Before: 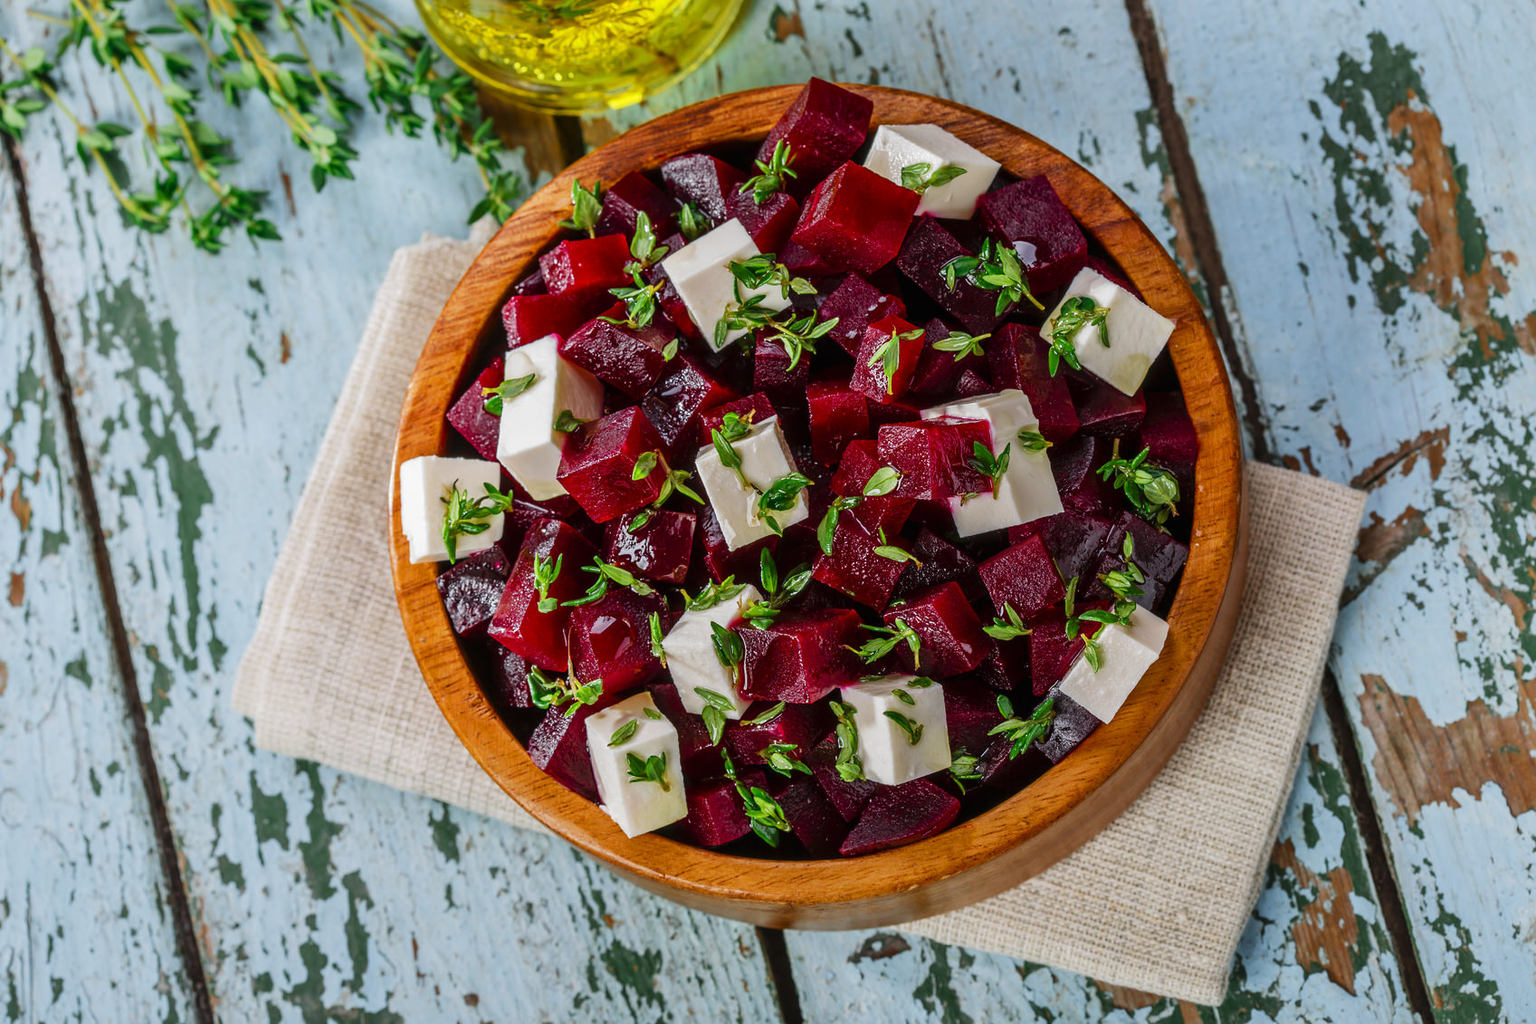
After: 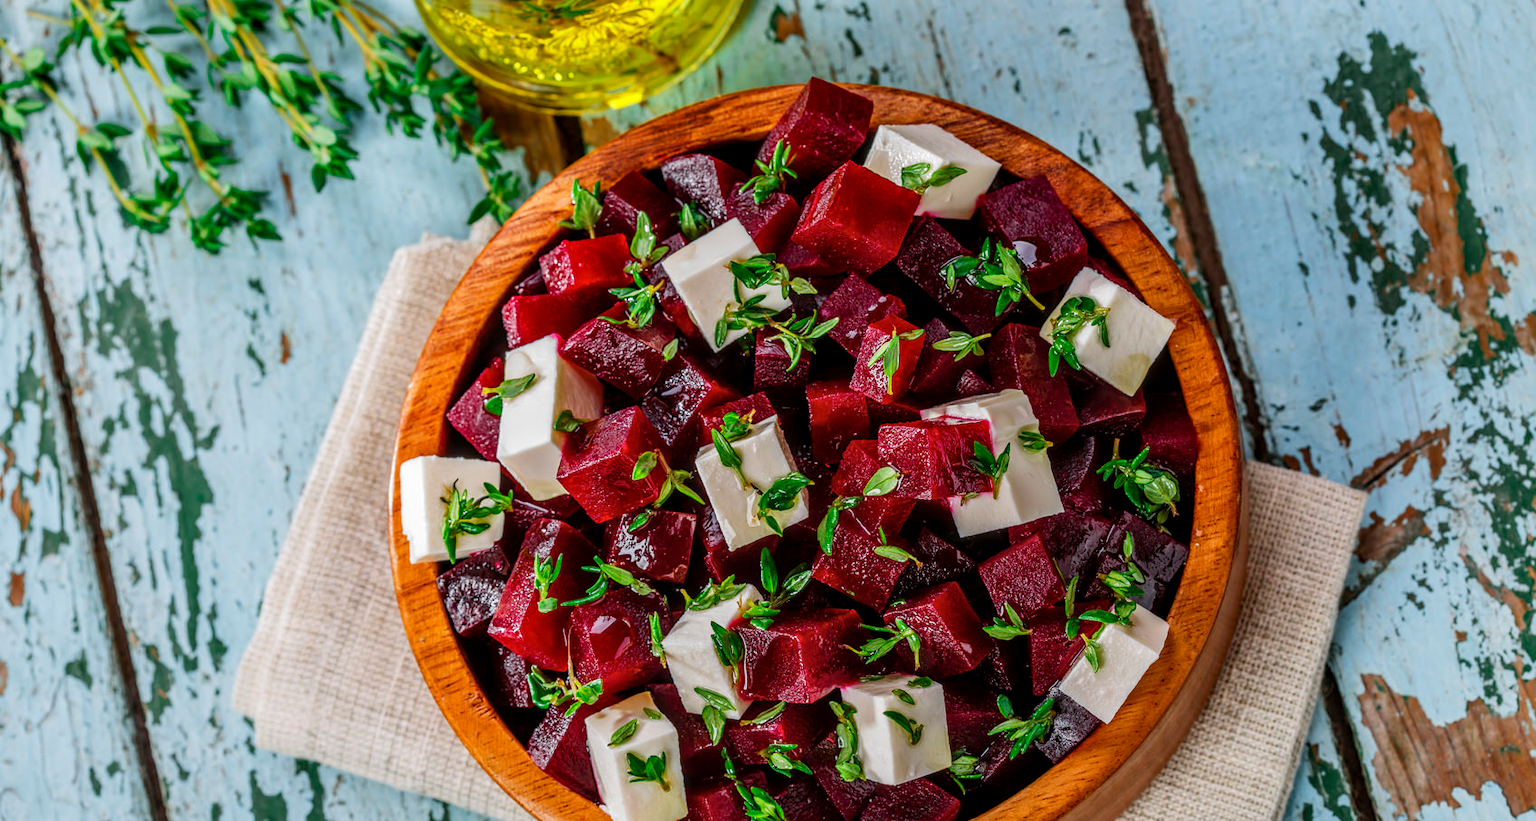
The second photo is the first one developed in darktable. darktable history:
crop: bottom 19.644%
local contrast: on, module defaults
